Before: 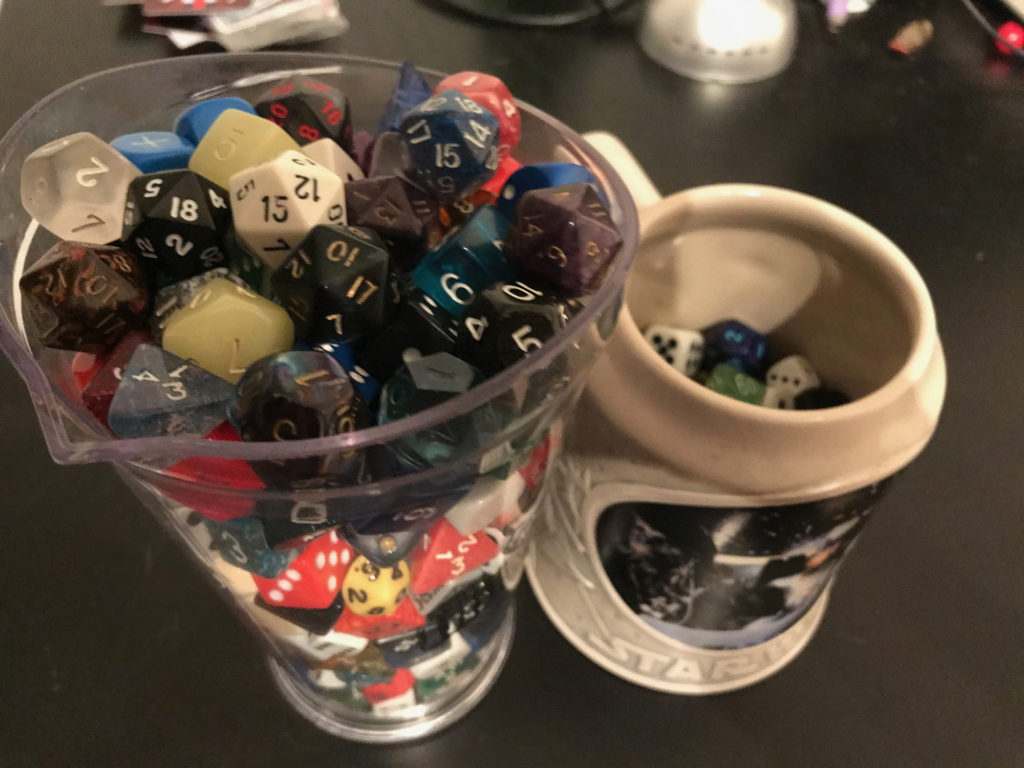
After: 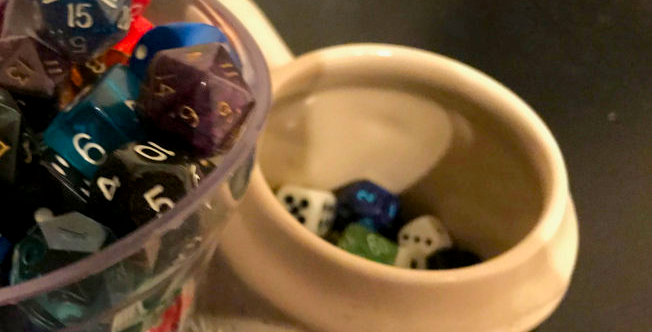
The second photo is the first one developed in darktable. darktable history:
crop: left 36.005%, top 18.293%, right 0.31%, bottom 38.444%
color balance rgb: perceptual saturation grading › global saturation 25%, perceptual brilliance grading › mid-tones 10%, perceptual brilliance grading › shadows 15%, global vibrance 20%
